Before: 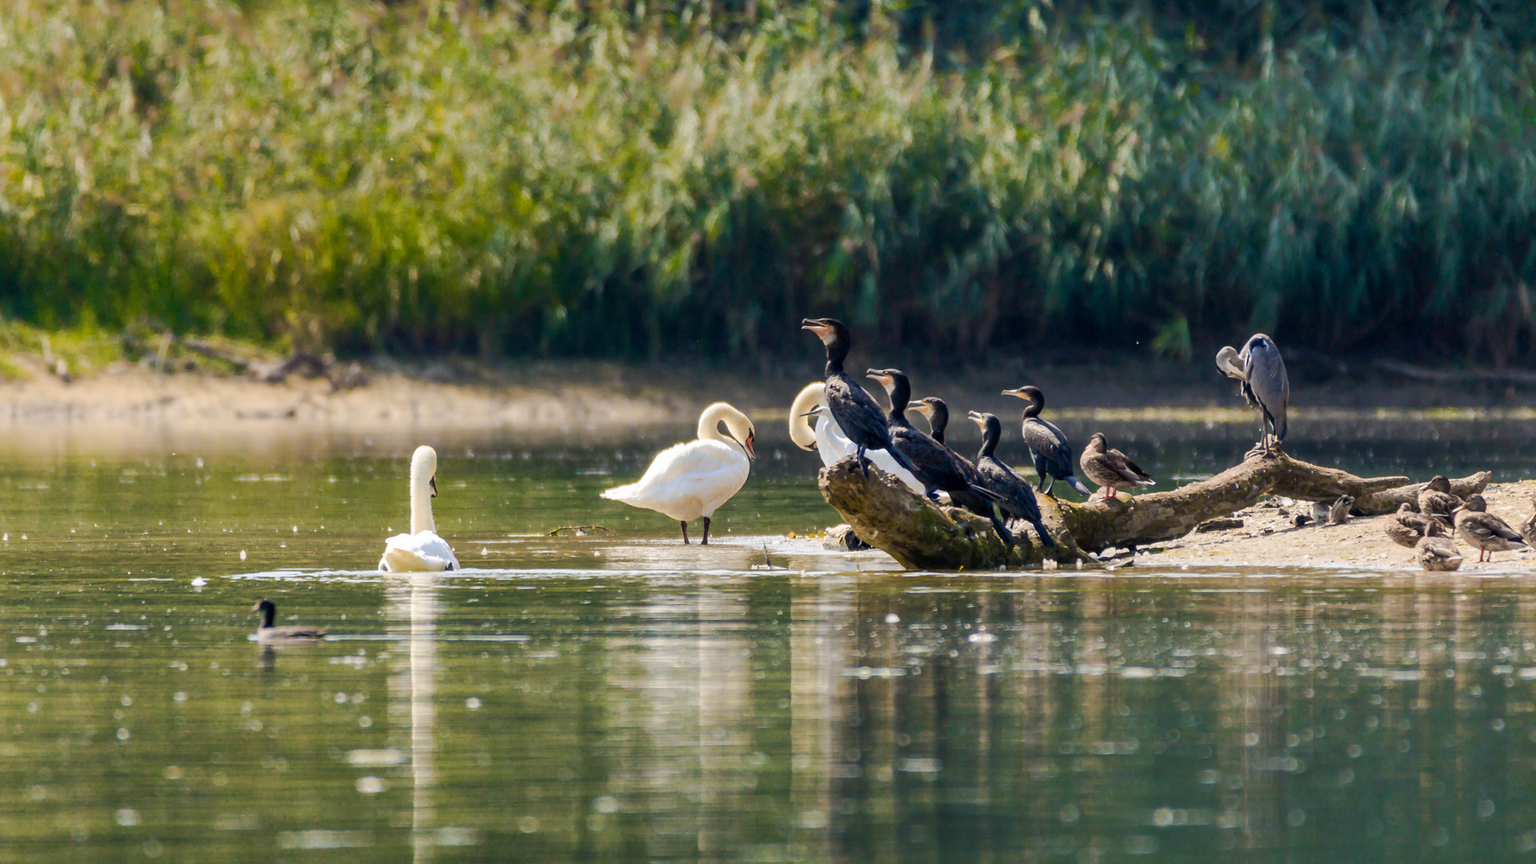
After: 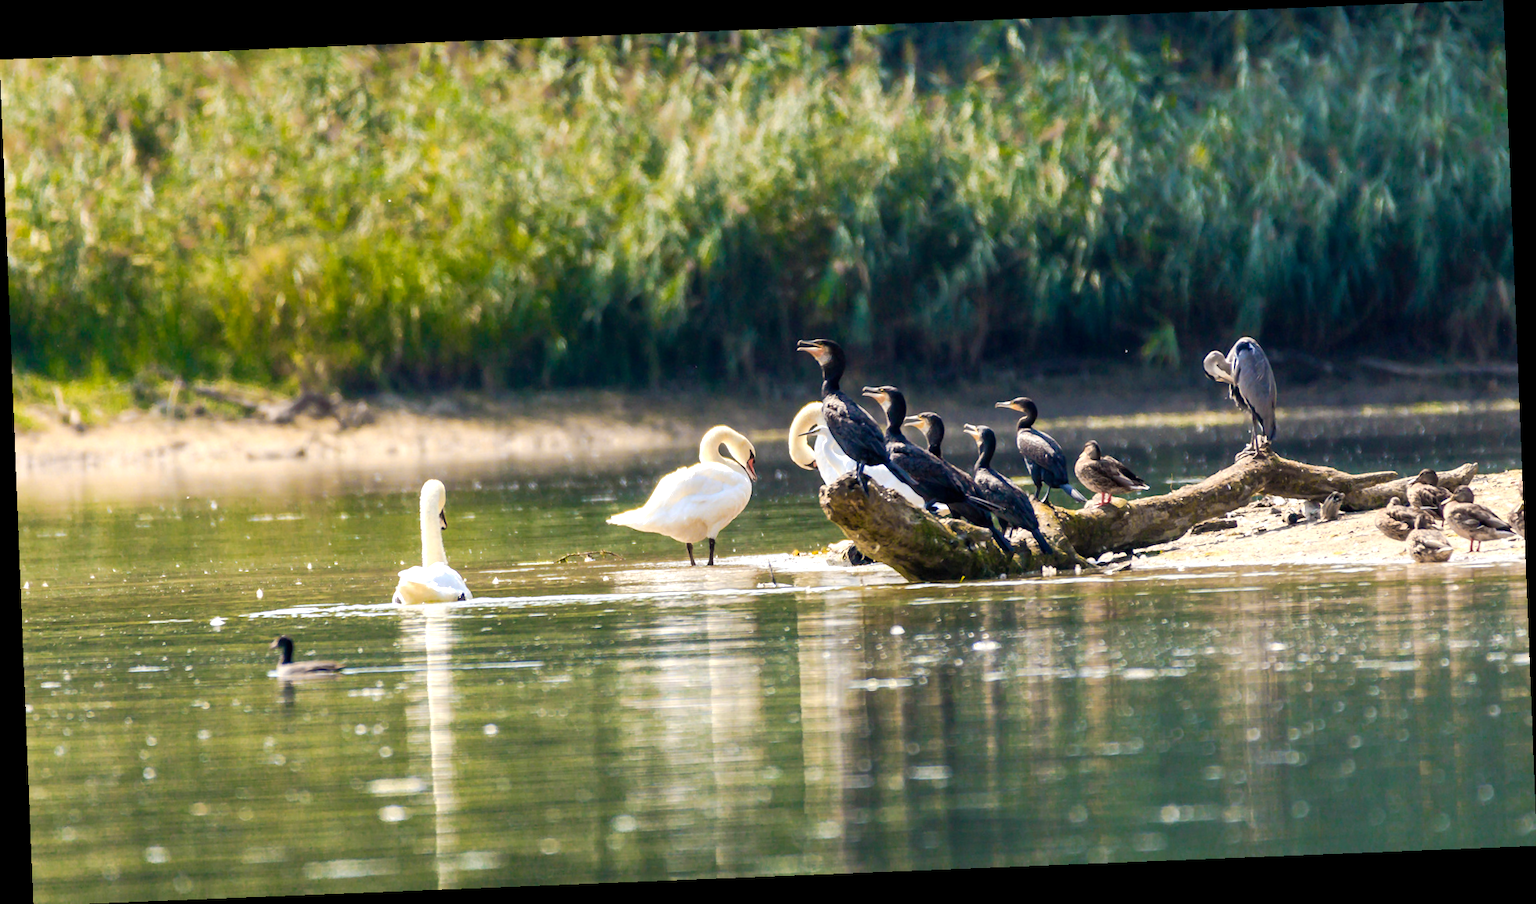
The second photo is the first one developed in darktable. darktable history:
levels: levels [0, 0.43, 0.859]
rotate and perspective: rotation -2.29°, automatic cropping off
